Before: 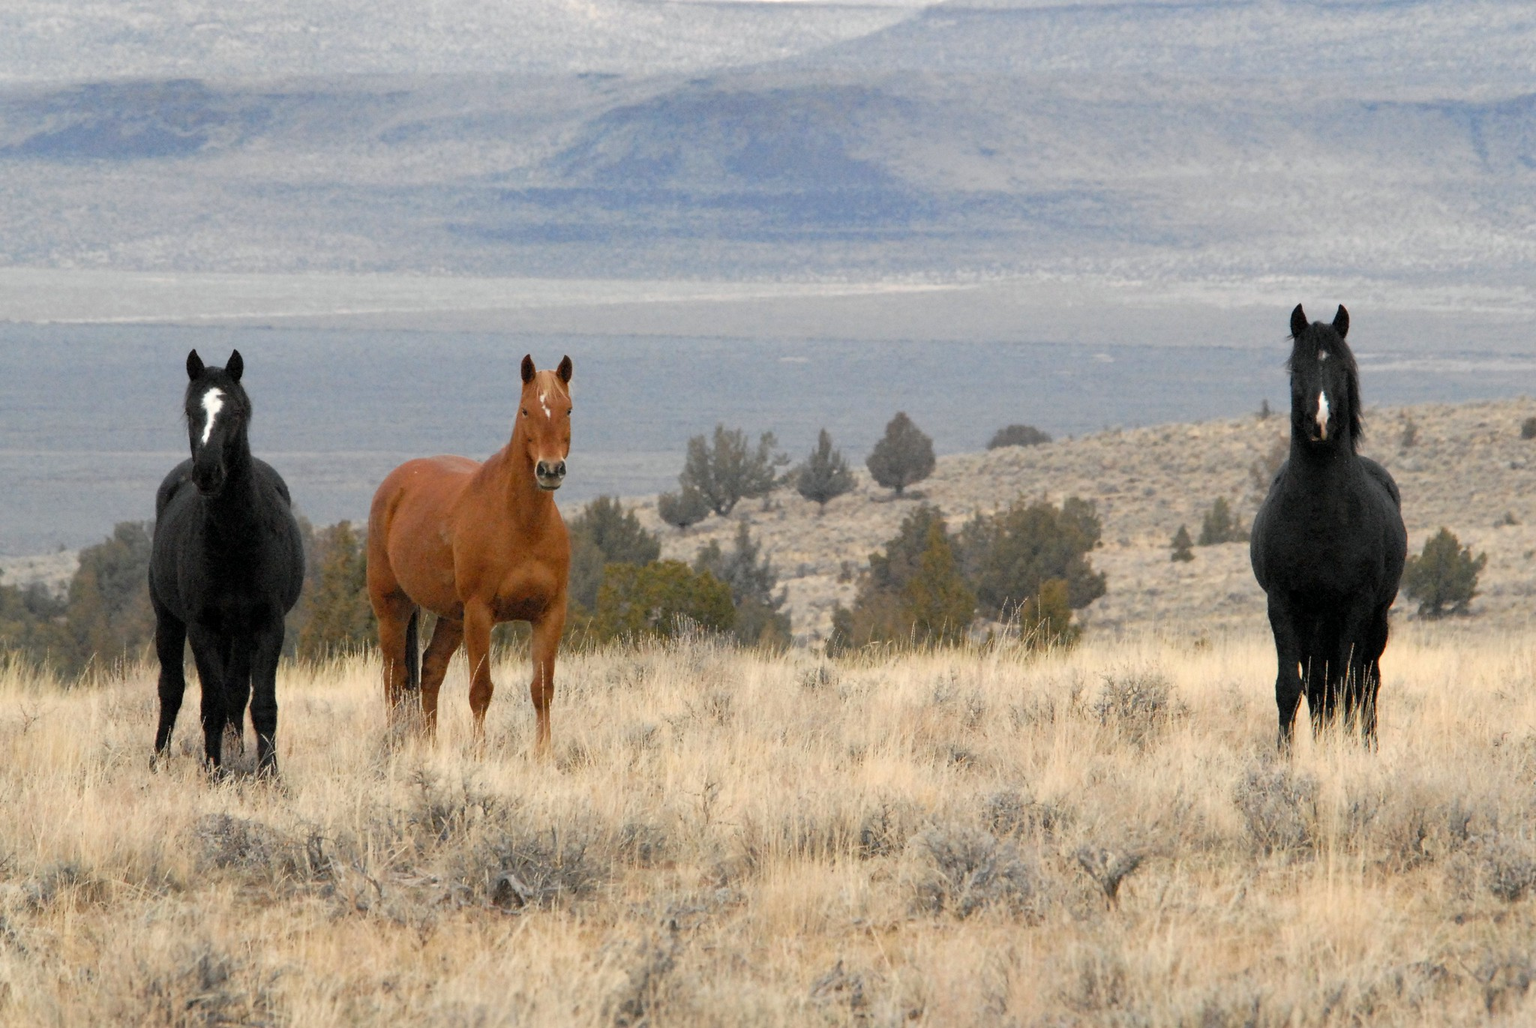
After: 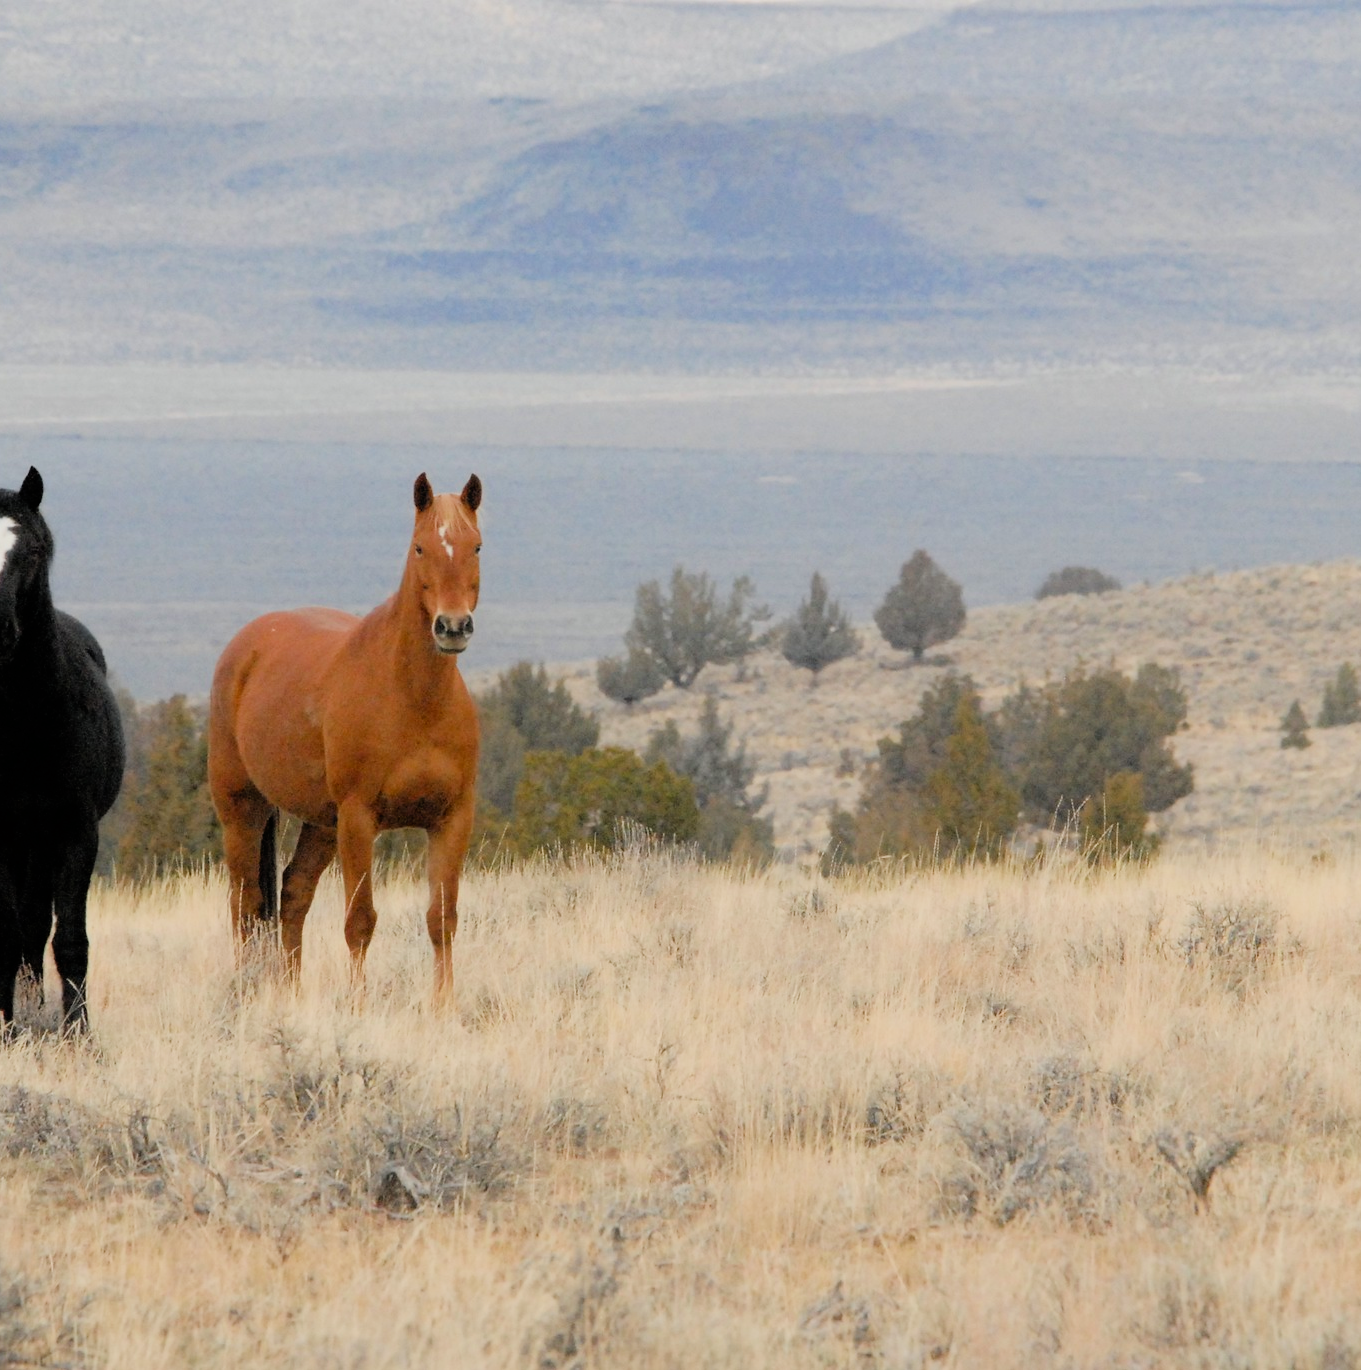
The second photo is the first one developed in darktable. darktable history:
tone equalizer: -8 EV -0.413 EV, -7 EV -0.404 EV, -6 EV -0.305 EV, -5 EV -0.188 EV, -3 EV 0.229 EV, -2 EV 0.315 EV, -1 EV 0.403 EV, +0 EV 0.391 EV
crop and rotate: left 13.749%, right 19.787%
filmic rgb: black relative exposure -7.65 EV, white relative exposure 4.56 EV, hardness 3.61, contrast 0.991
contrast brightness saturation: saturation 0.135
contrast equalizer: y [[0.6 ×6], [0.55 ×6], [0 ×6], [0 ×6], [0 ×6]], mix -0.194
